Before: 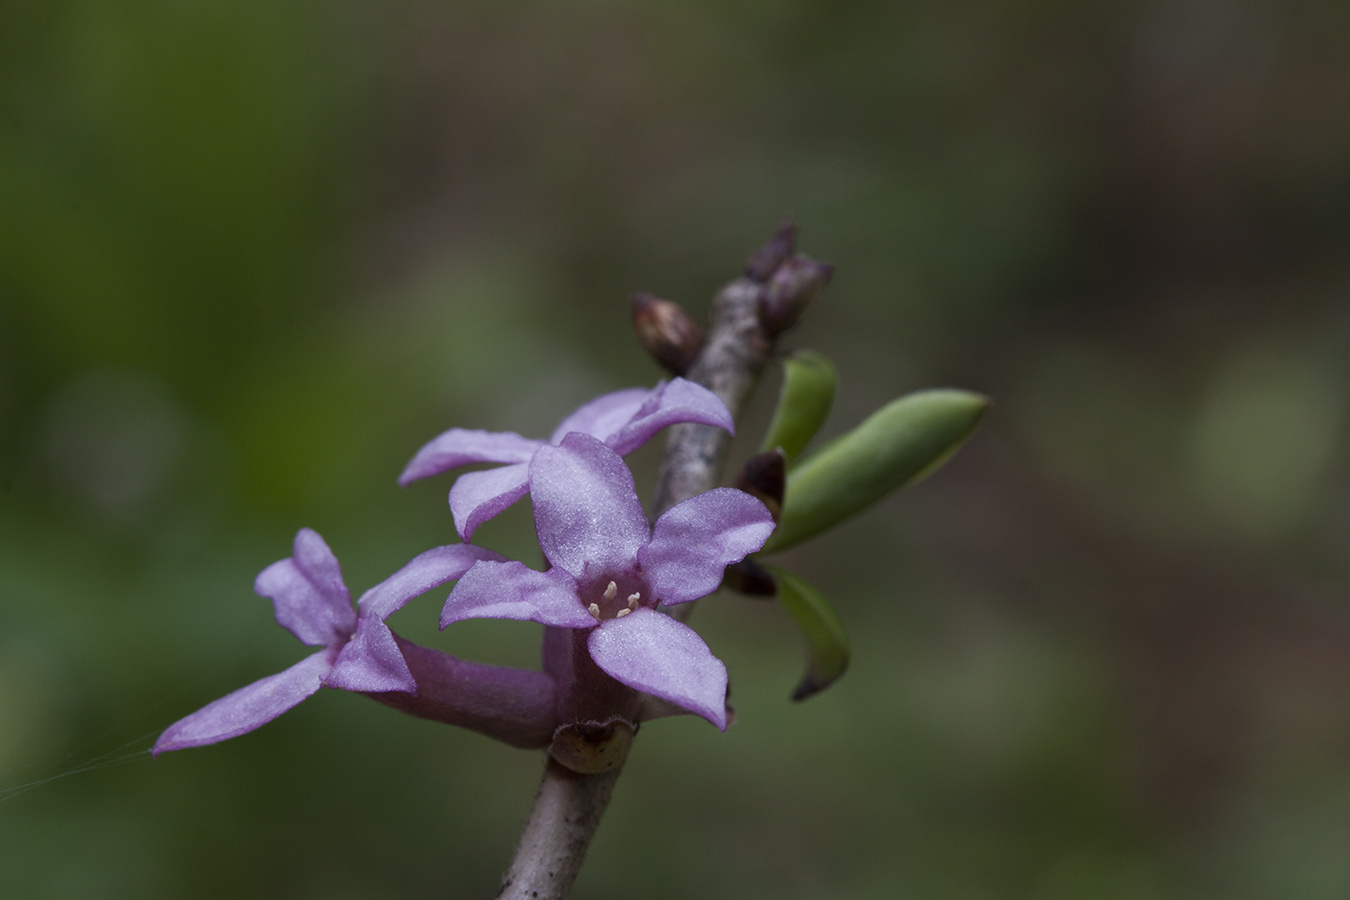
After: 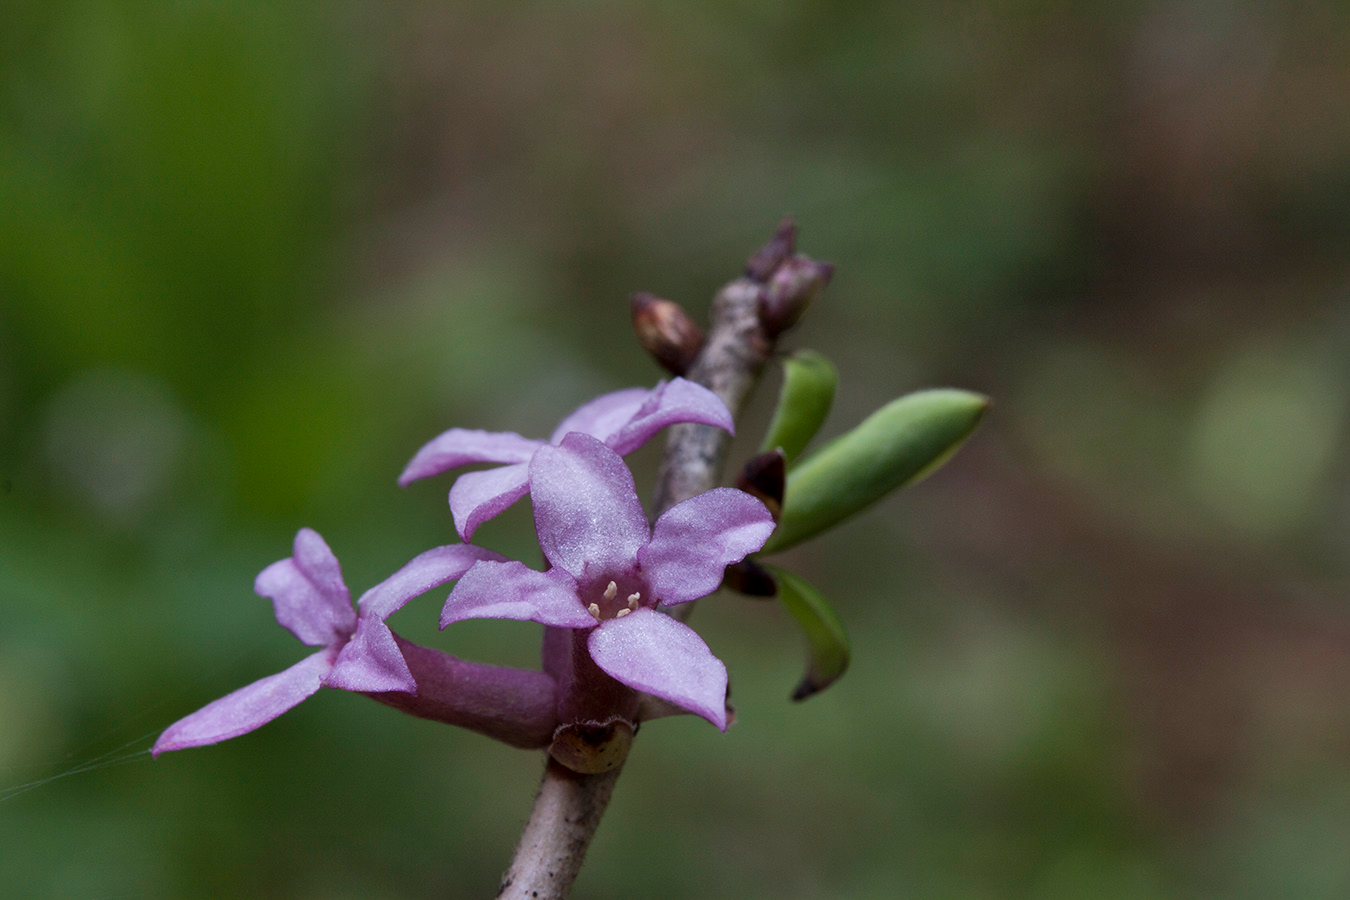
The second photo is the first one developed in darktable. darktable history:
shadows and highlights: soften with gaussian
contrast equalizer: octaves 7, y [[0.515 ×6], [0.507 ×6], [0.425 ×6], [0 ×6], [0 ×6]]
